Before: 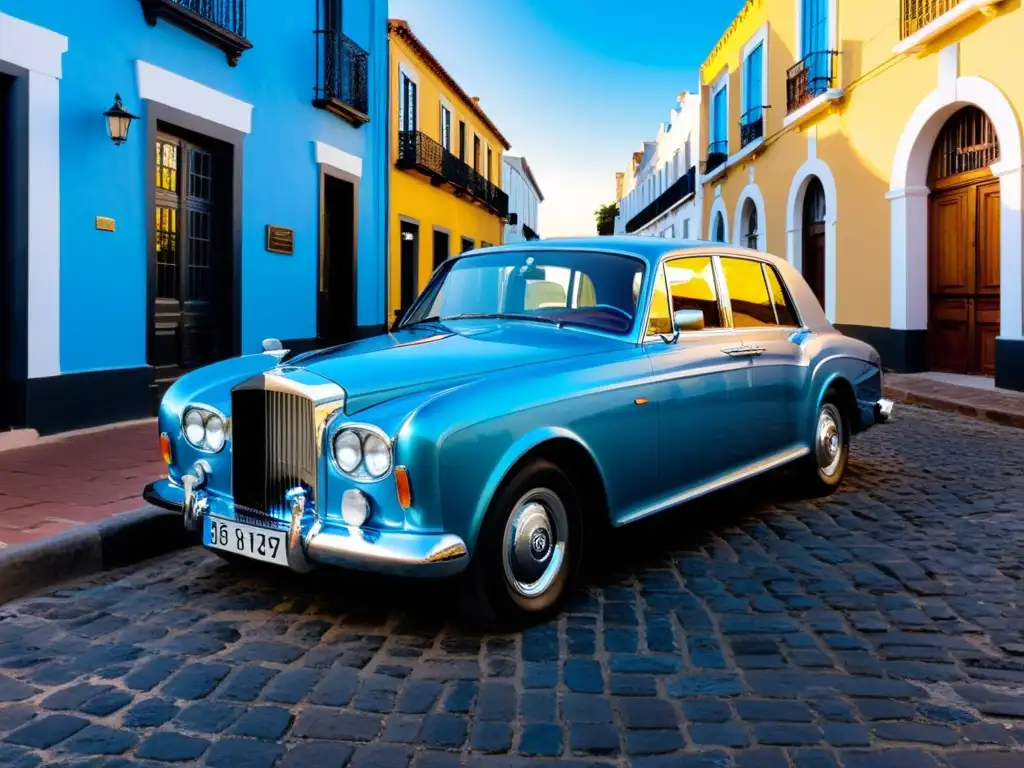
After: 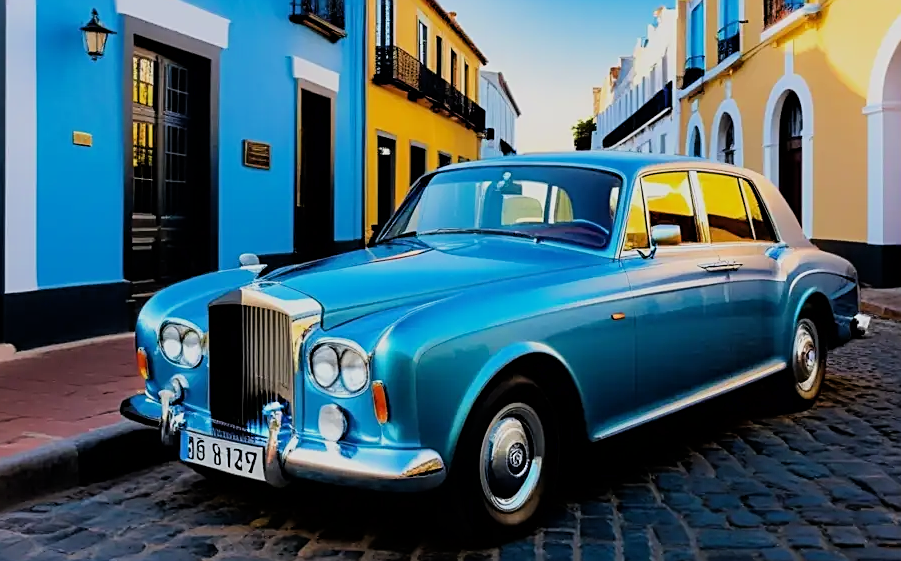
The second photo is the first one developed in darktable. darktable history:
filmic rgb: black relative exposure -8.01 EV, white relative exposure 4.04 EV, threshold 5.94 EV, hardness 4.19, color science v6 (2022), iterations of high-quality reconstruction 0, enable highlight reconstruction true
crop and rotate: left 2.33%, top 11.085%, right 9.601%, bottom 15.79%
sharpen: on, module defaults
